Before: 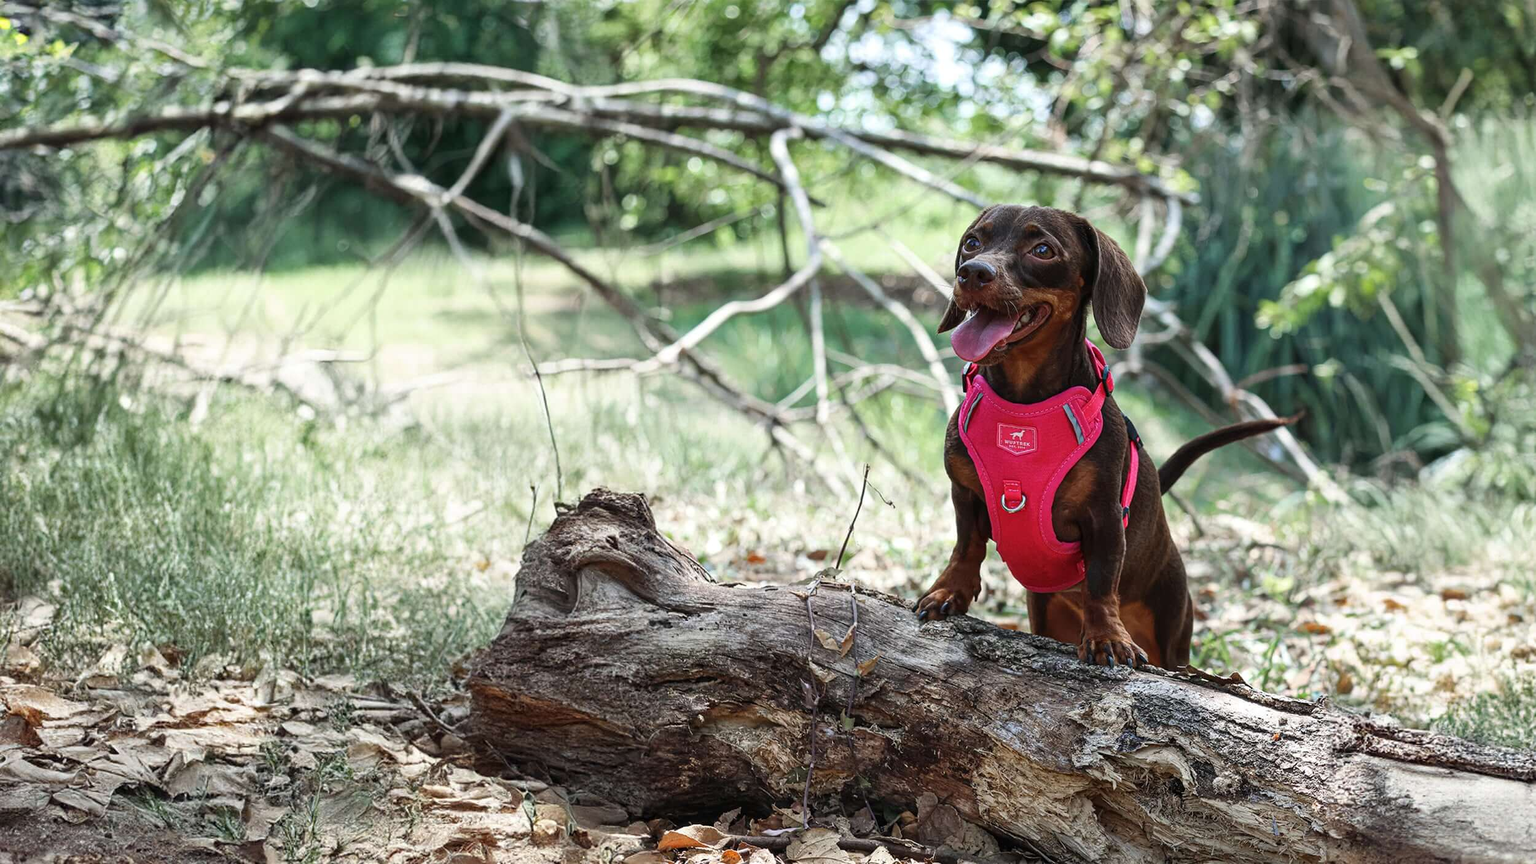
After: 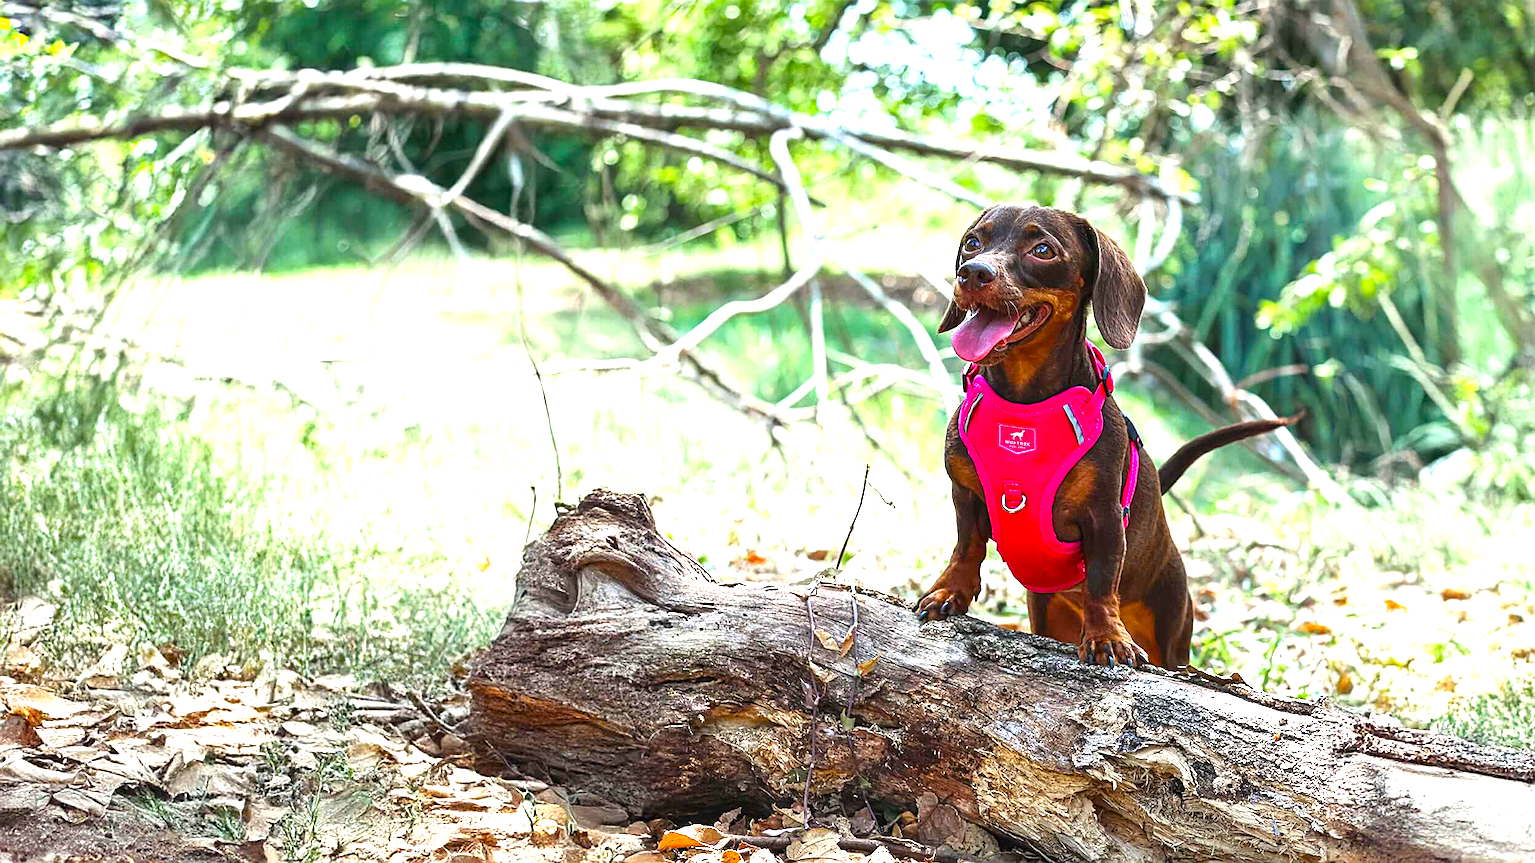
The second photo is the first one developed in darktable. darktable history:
color balance rgb: linear chroma grading › global chroma 15%, perceptual saturation grading › global saturation 30%
sharpen: on, module defaults
exposure: black level correction 0, exposure 1.2 EV, compensate exposure bias true, compensate highlight preservation false
